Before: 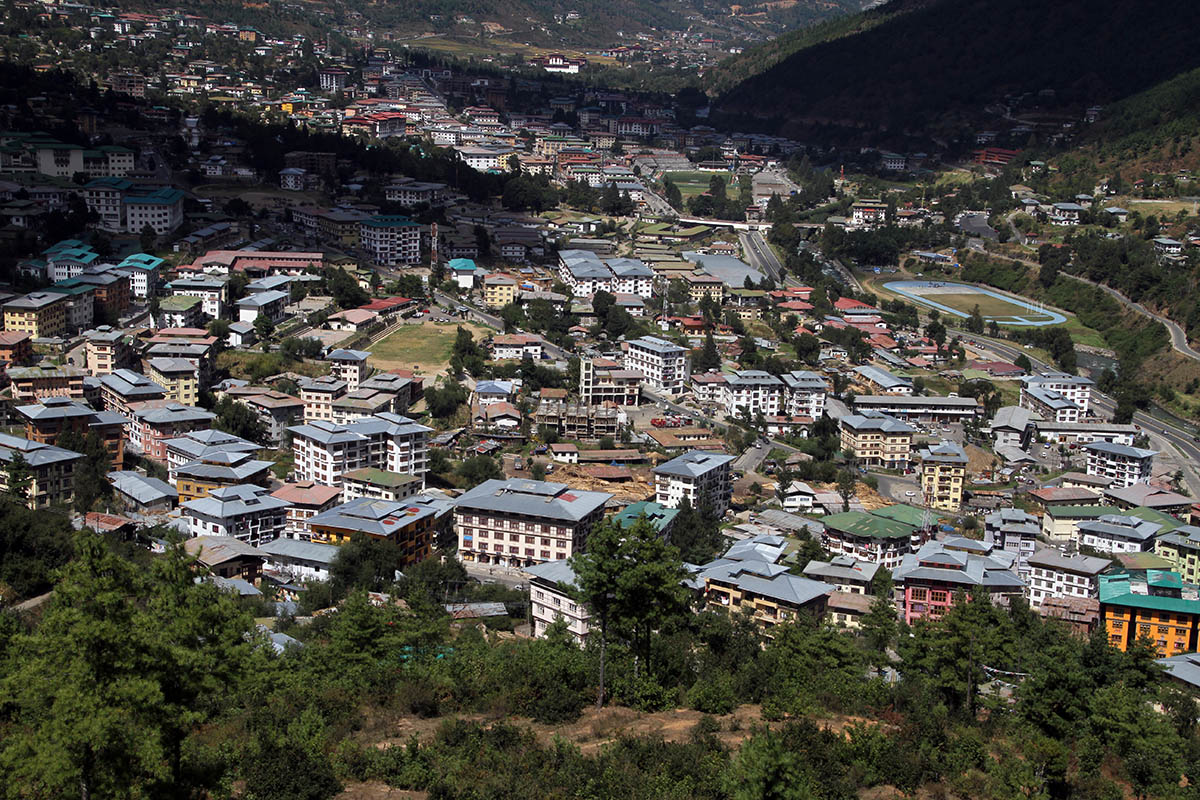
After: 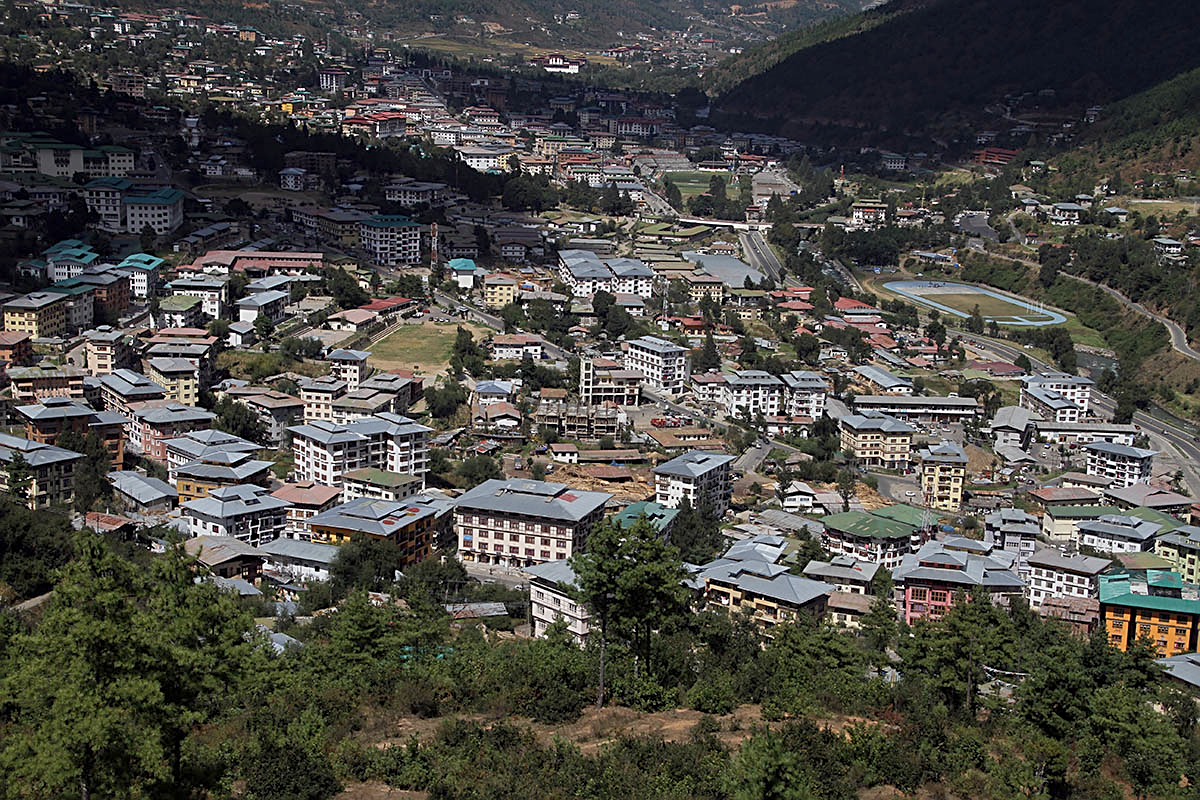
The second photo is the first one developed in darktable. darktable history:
sharpen: on, module defaults
color balance: contrast -15%
